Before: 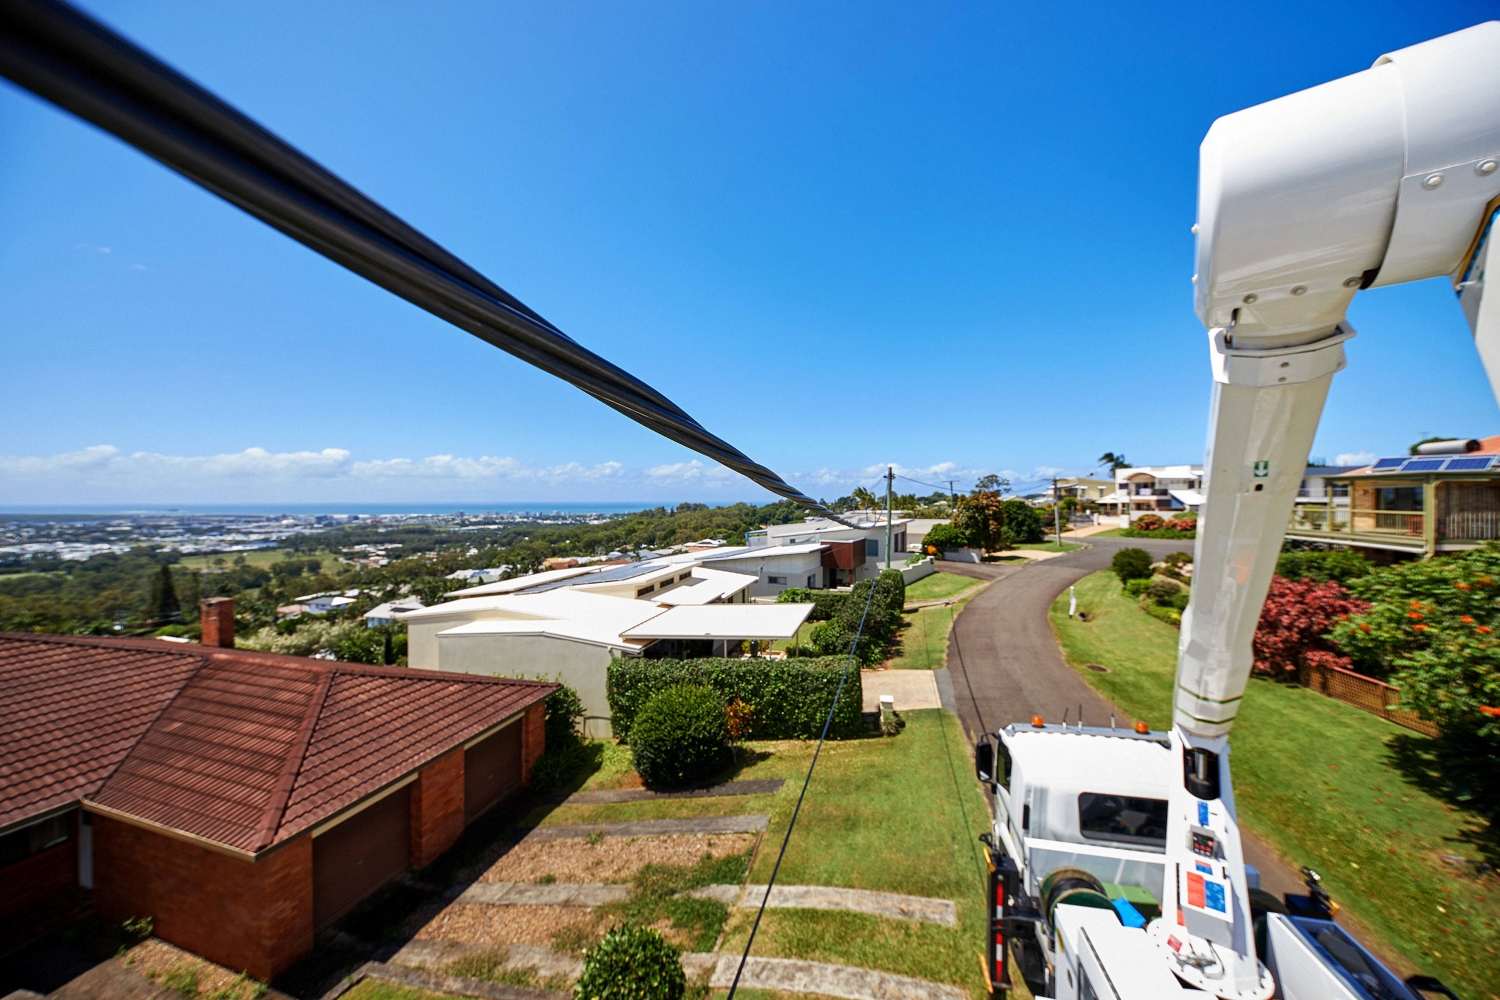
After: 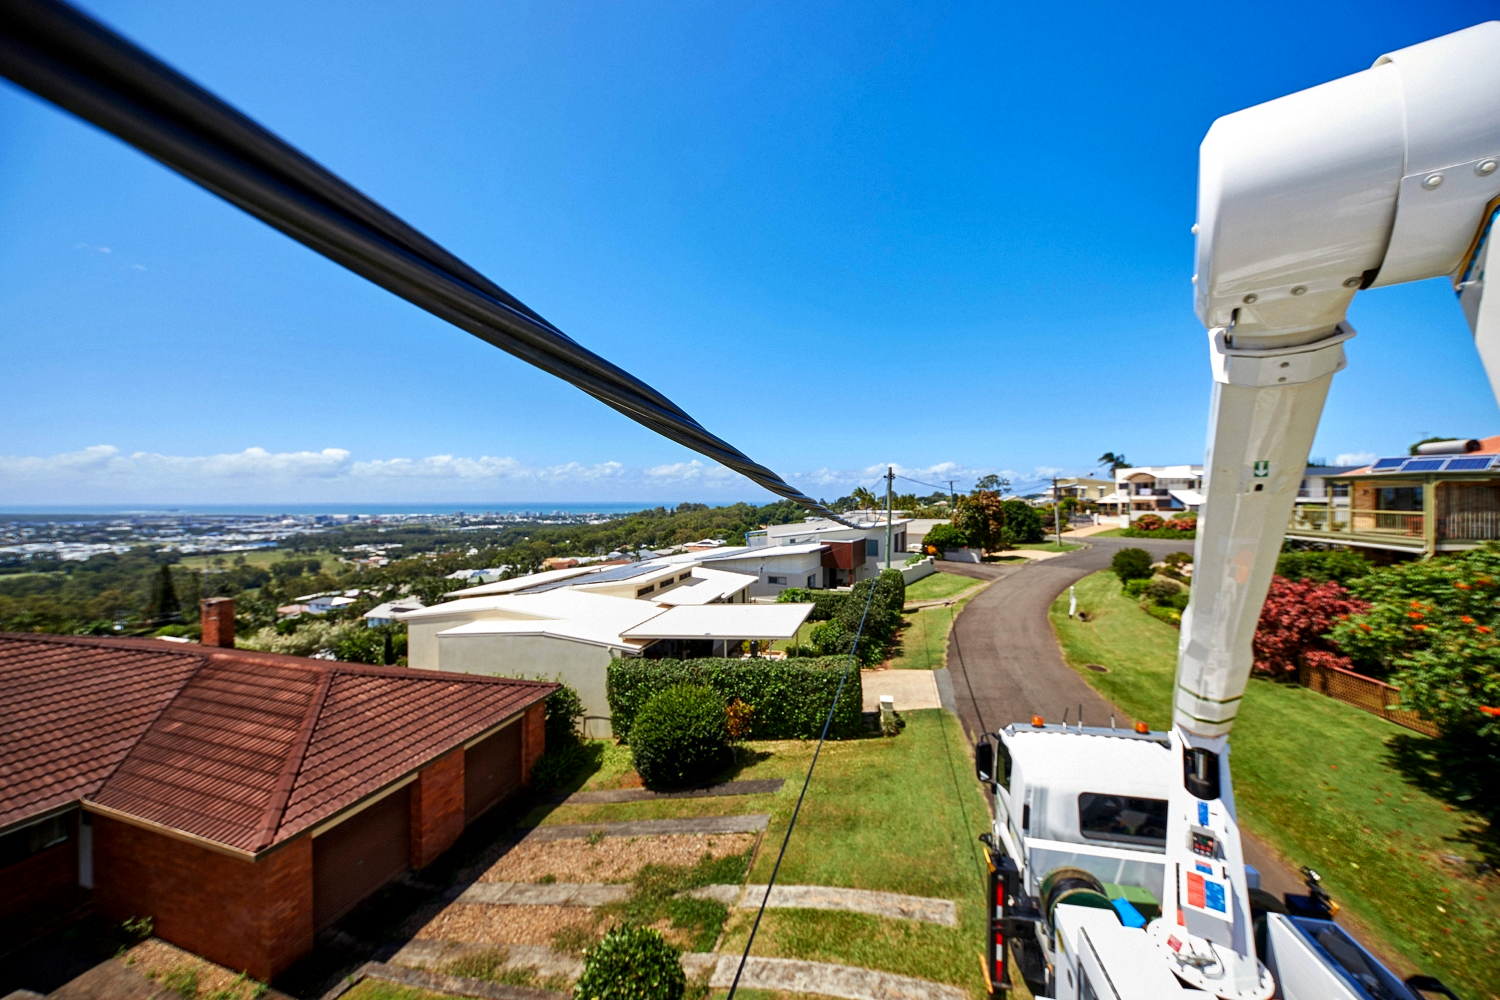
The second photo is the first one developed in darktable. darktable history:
local contrast: mode bilateral grid, contrast 20, coarseness 50, detail 120%, midtone range 0.2
contrast brightness saturation: contrast 0.04, saturation 0.07
